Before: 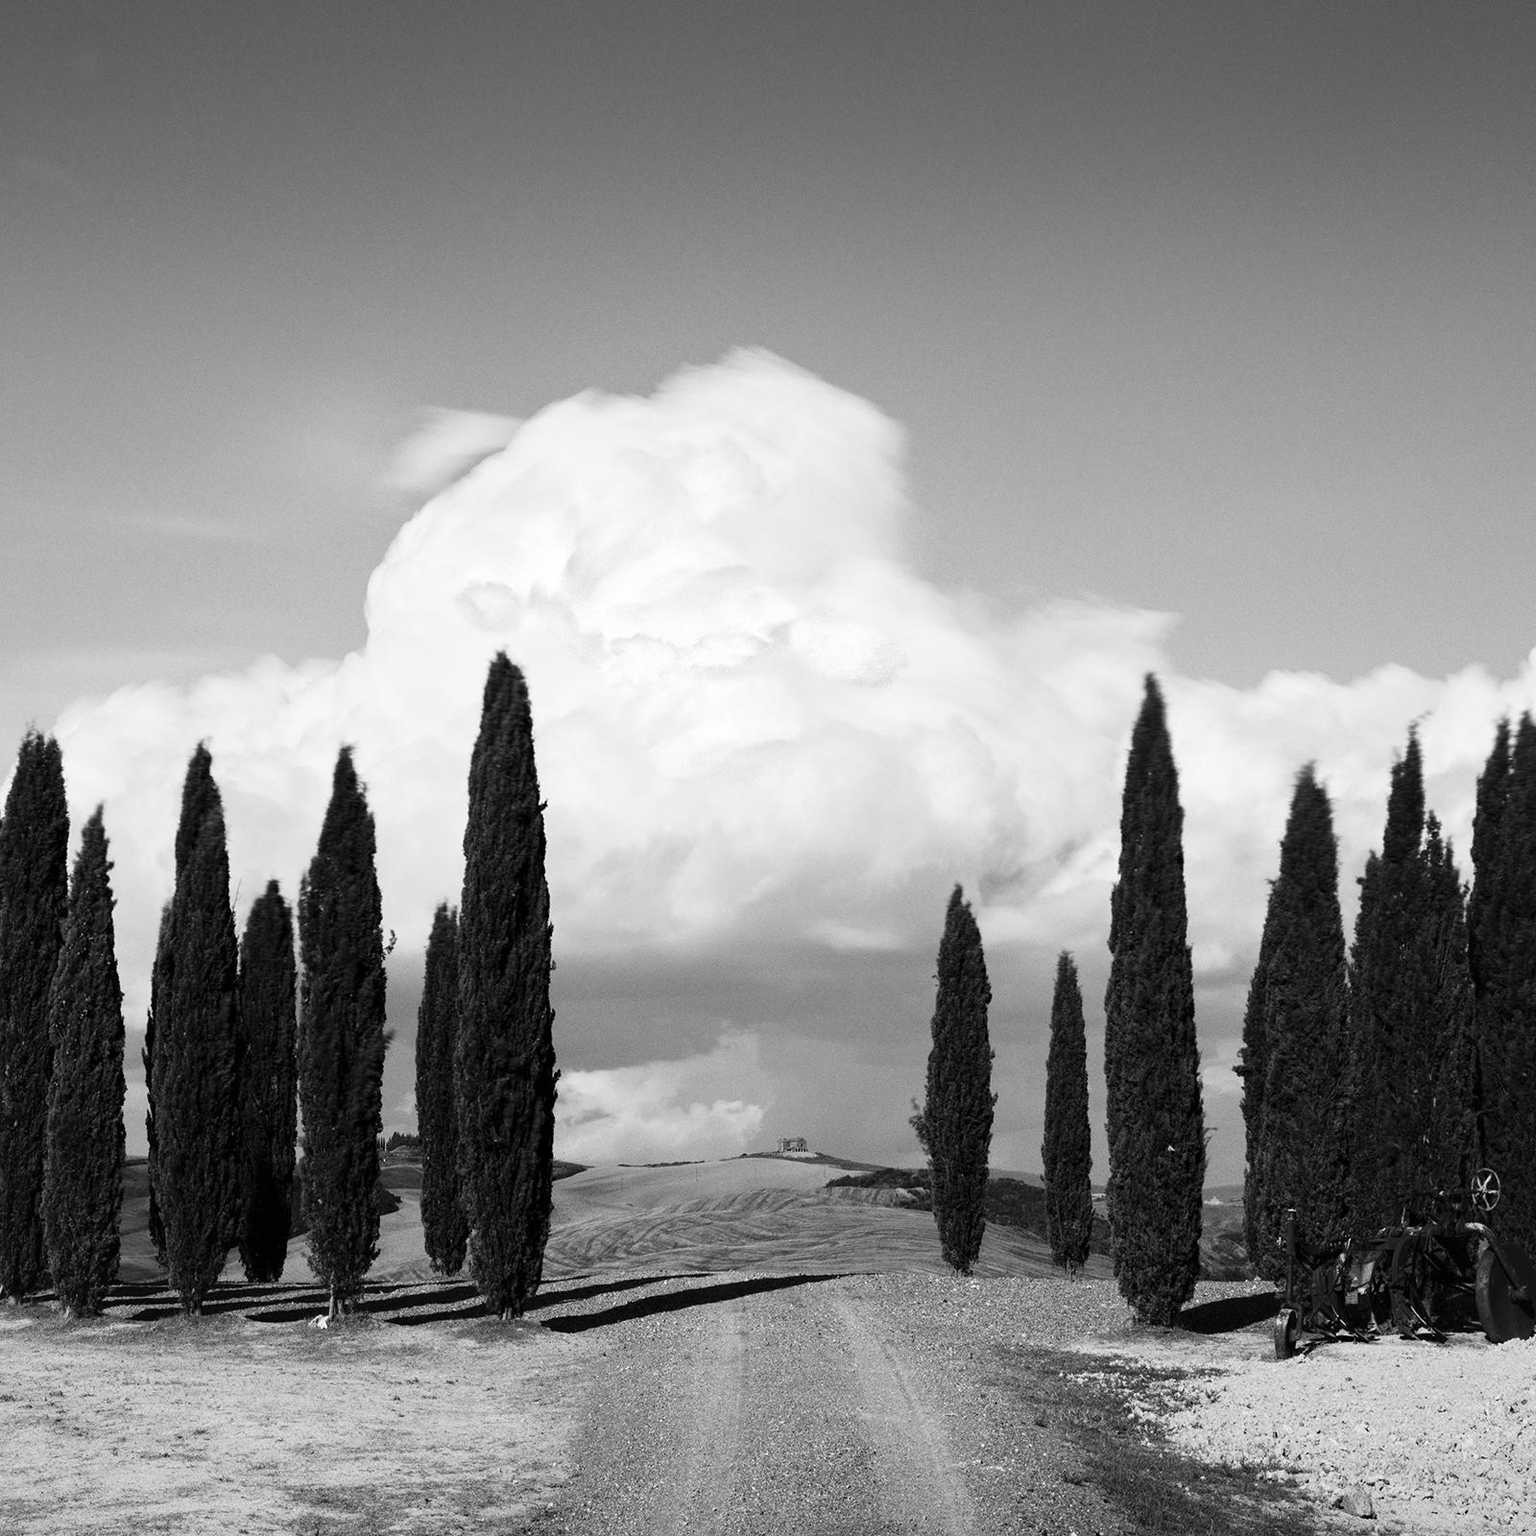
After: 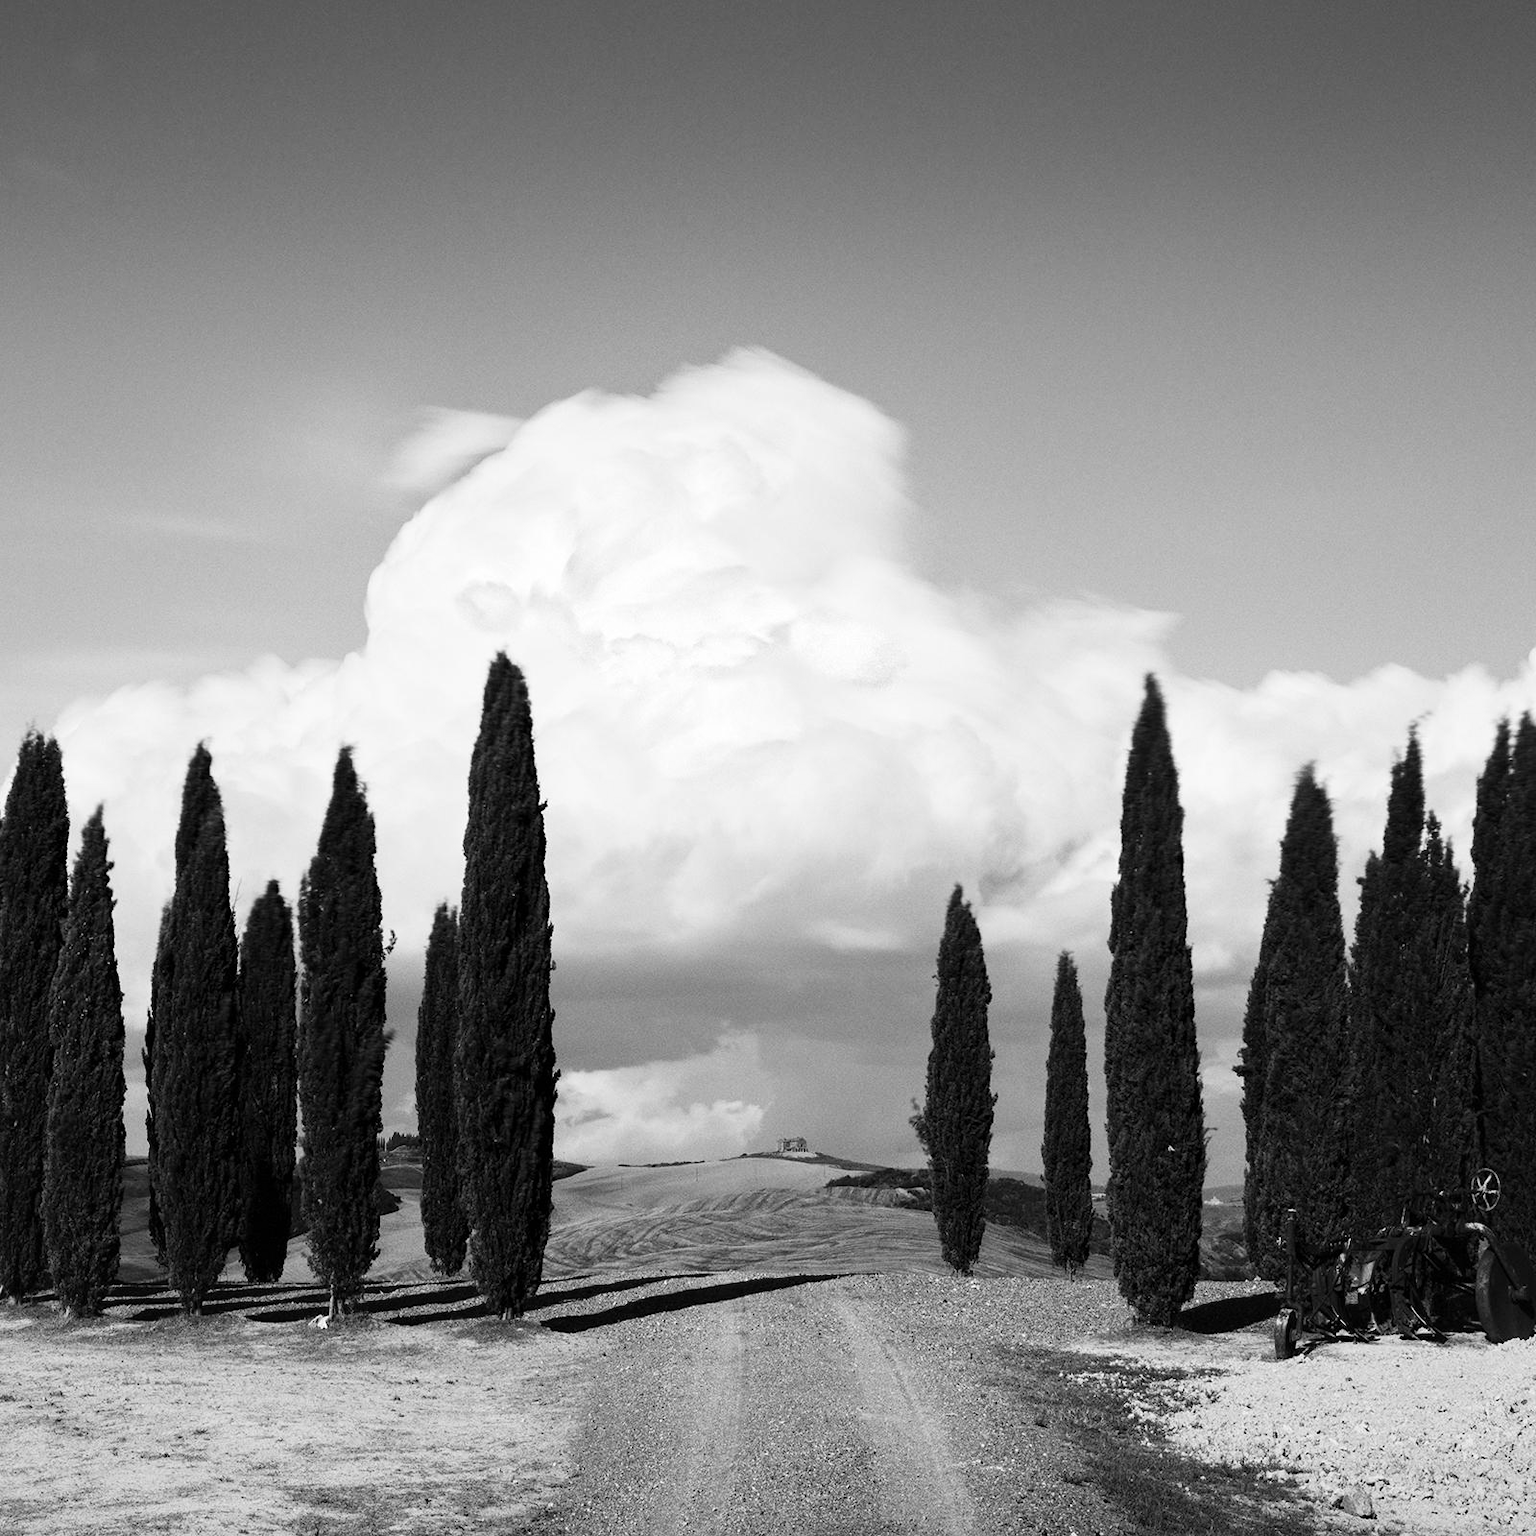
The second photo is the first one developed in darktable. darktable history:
contrast brightness saturation: contrast 0.114, saturation -0.155
exposure: compensate highlight preservation false
